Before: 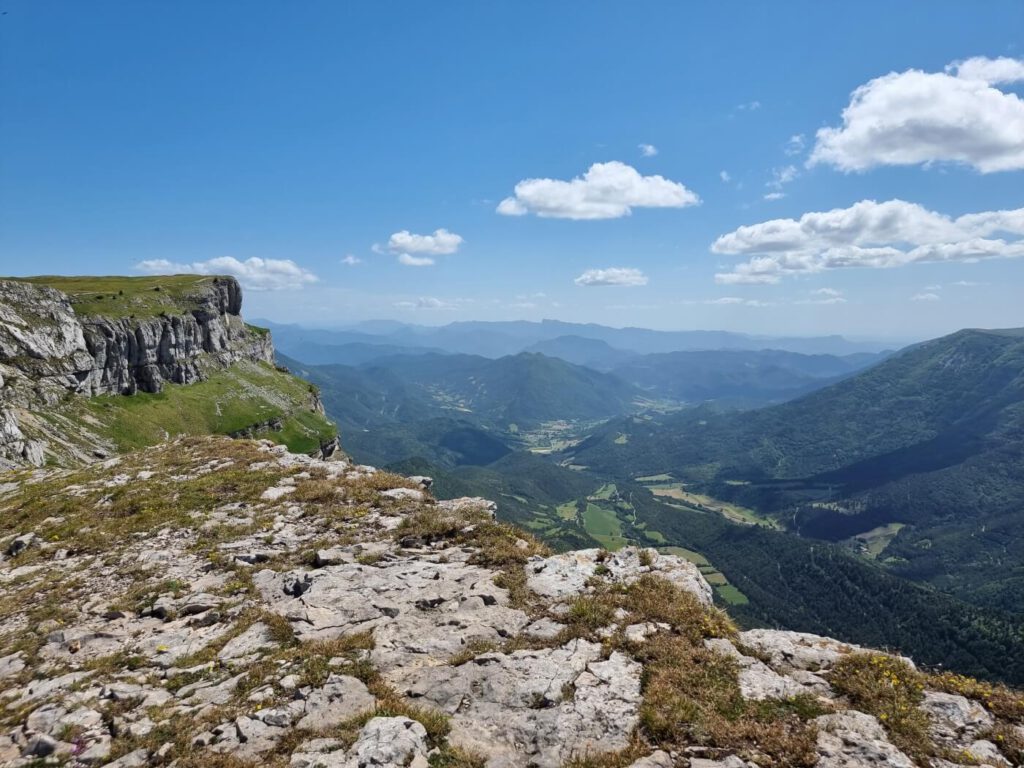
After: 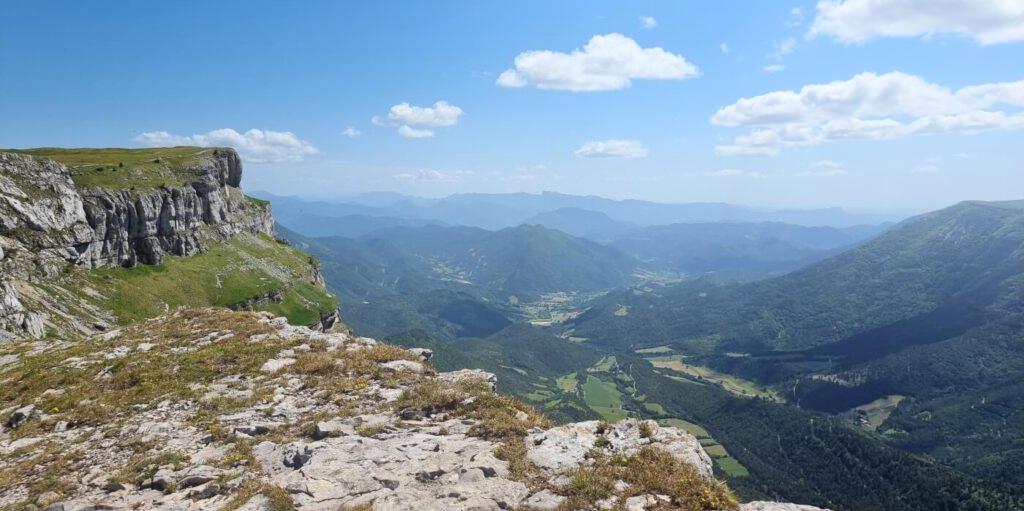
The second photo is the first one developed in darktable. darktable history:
bloom: threshold 82.5%, strength 16.25%
crop: top 16.727%, bottom 16.727%
